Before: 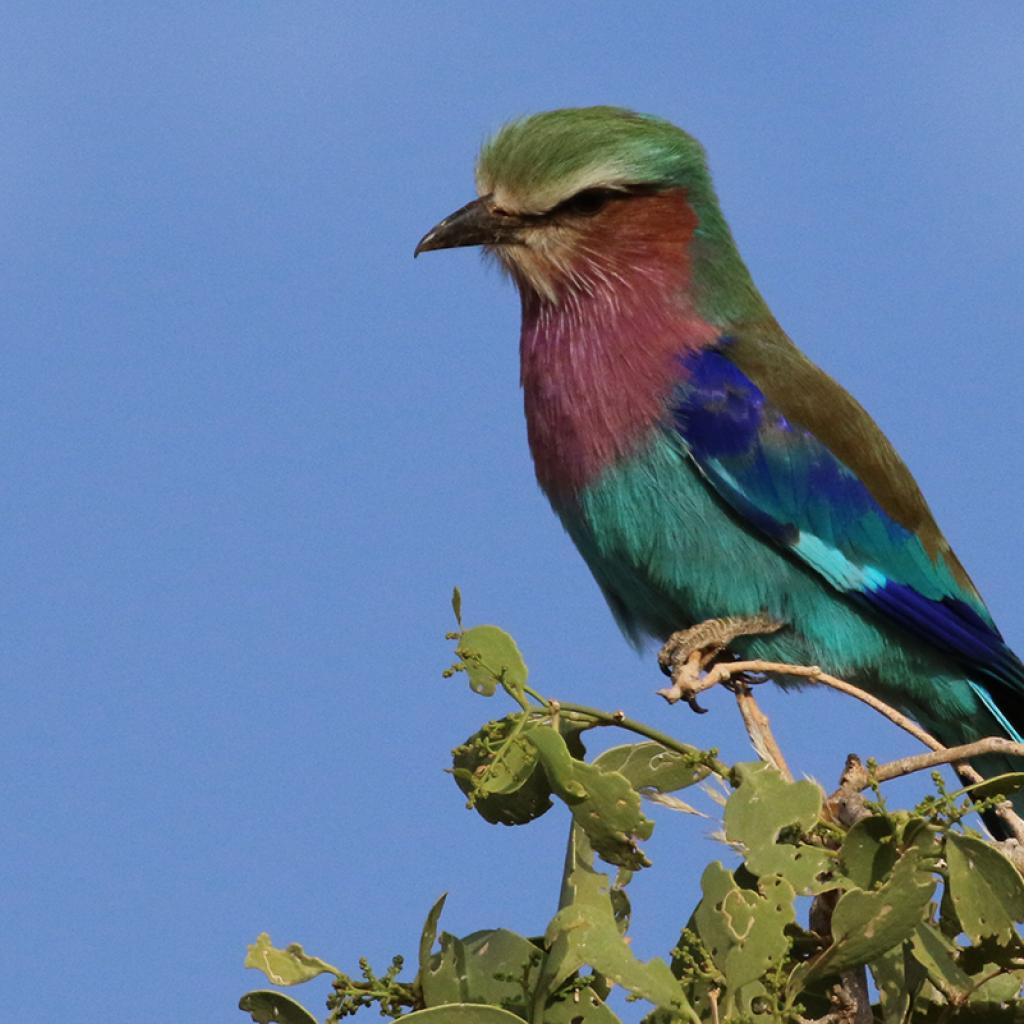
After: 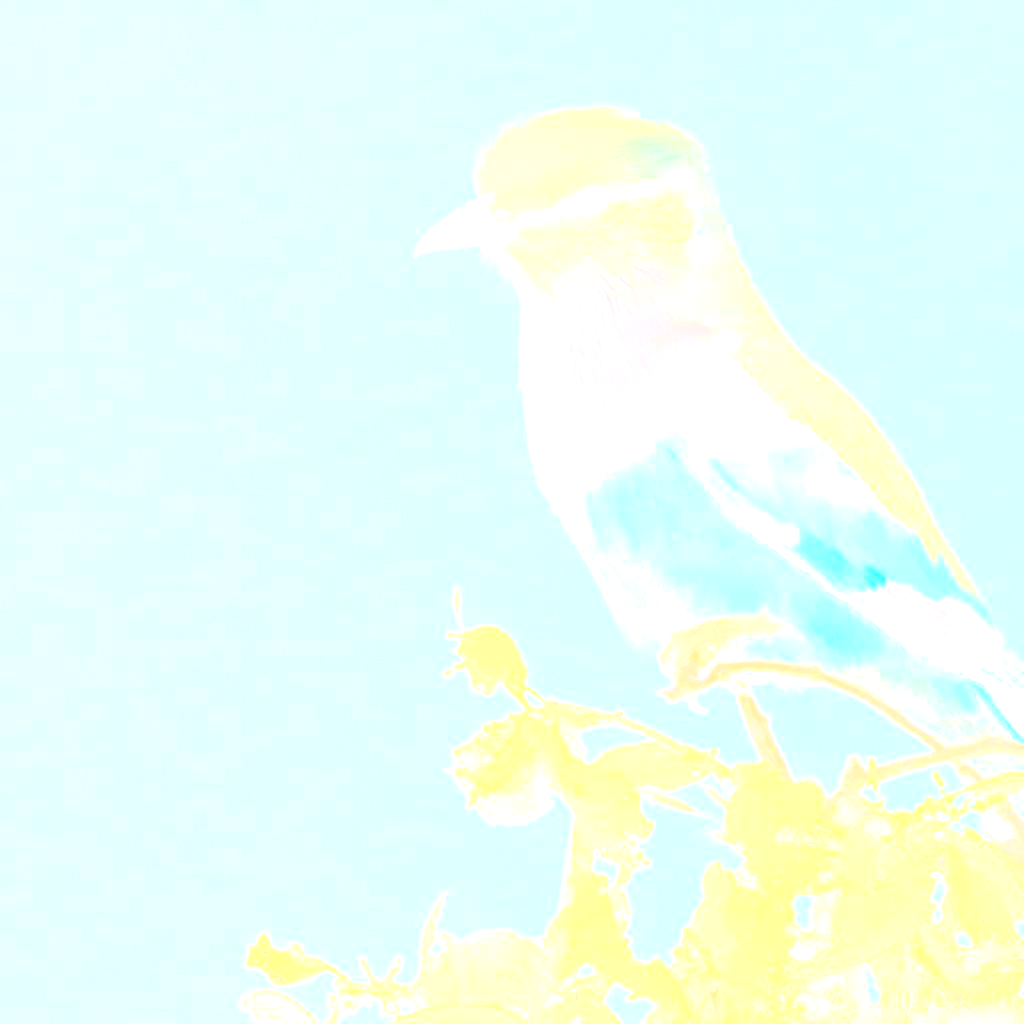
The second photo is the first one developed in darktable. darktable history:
bloom: size 85%, threshold 5%, strength 85%
exposure: black level correction 0.01, exposure 1 EV, compensate highlight preservation false
